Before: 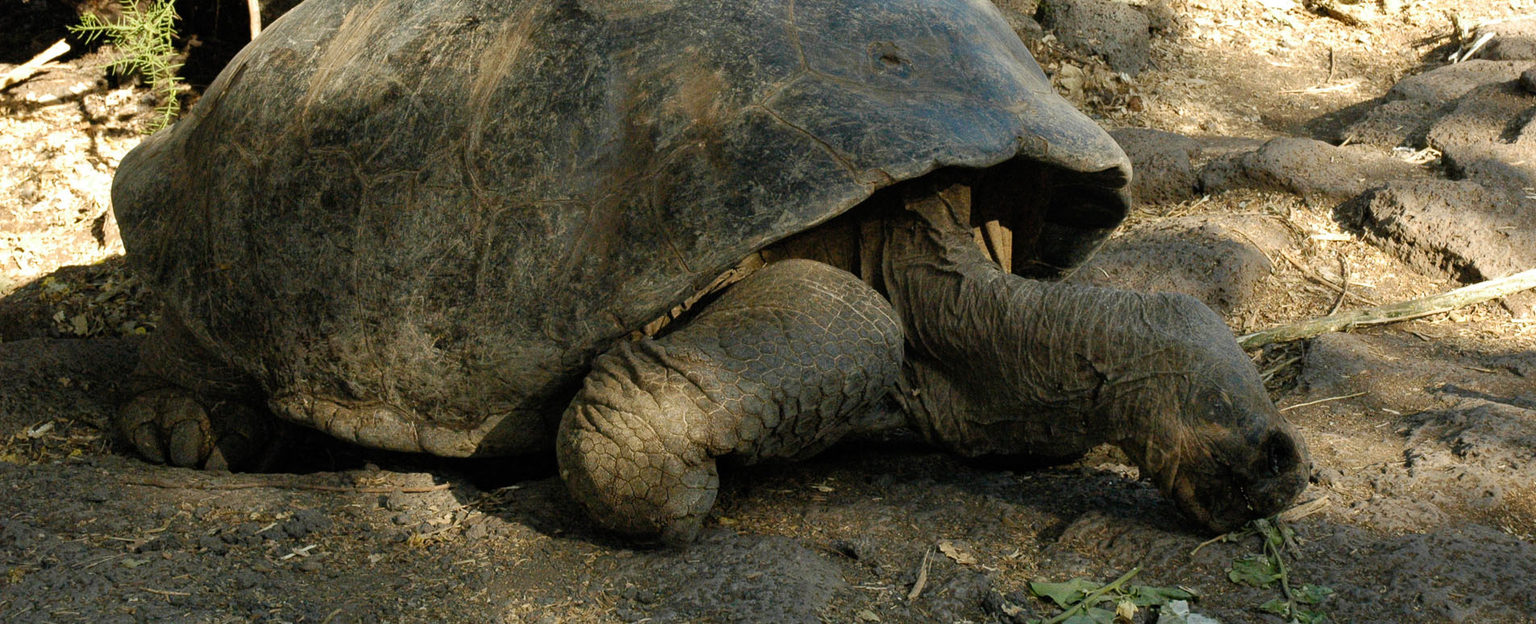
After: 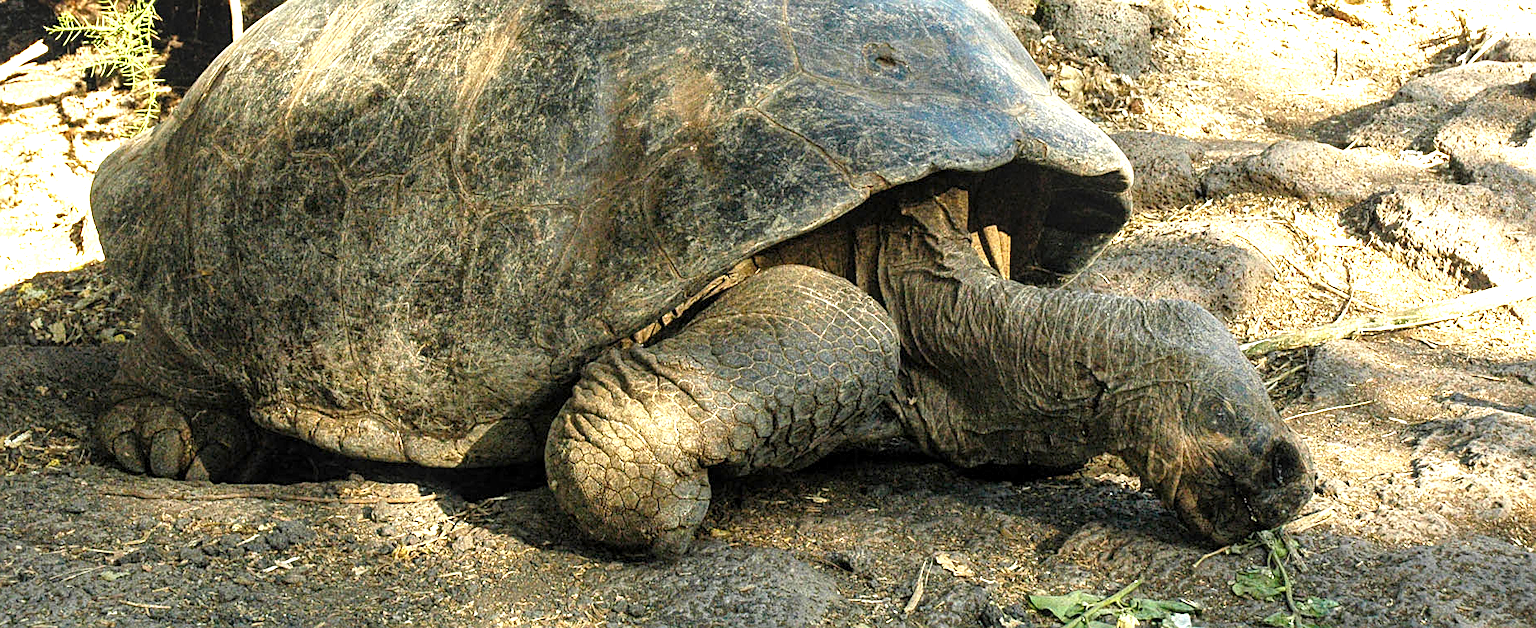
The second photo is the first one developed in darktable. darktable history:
local contrast: on, module defaults
sharpen: on, module defaults
crop and rotate: left 1.568%, right 0.569%, bottom 1.405%
exposure: black level correction 0, exposure 1.462 EV, compensate highlight preservation false
